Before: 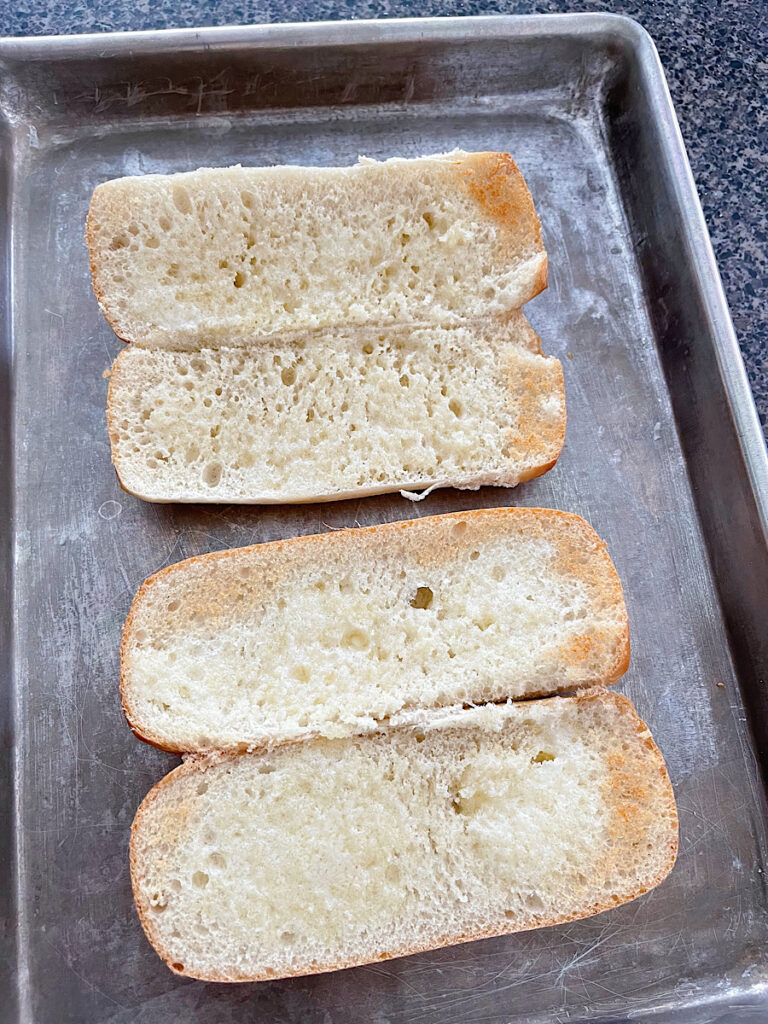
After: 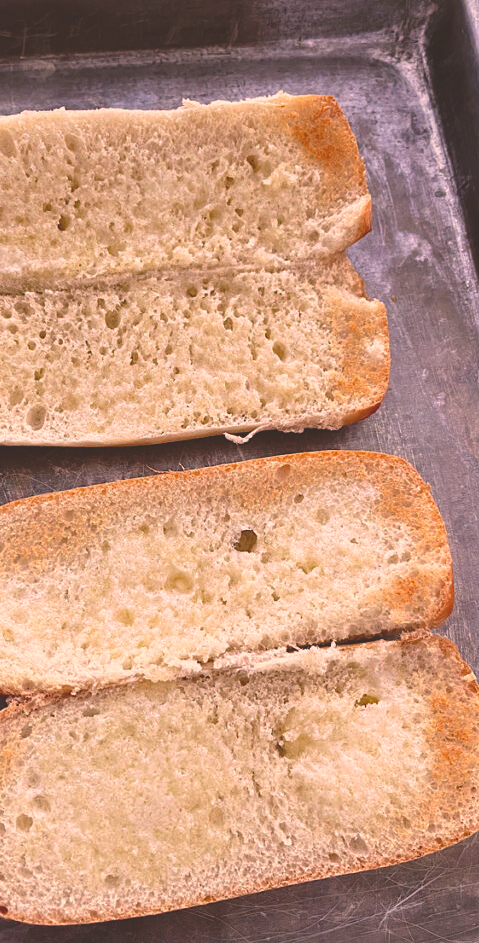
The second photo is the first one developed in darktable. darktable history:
crop and rotate: left 22.918%, top 5.629%, right 14.711%, bottom 2.247%
rgb curve: curves: ch0 [(0, 0.186) (0.314, 0.284) (0.775, 0.708) (1, 1)], compensate middle gray true, preserve colors none
color correction: highlights a* 21.16, highlights b* 19.61
